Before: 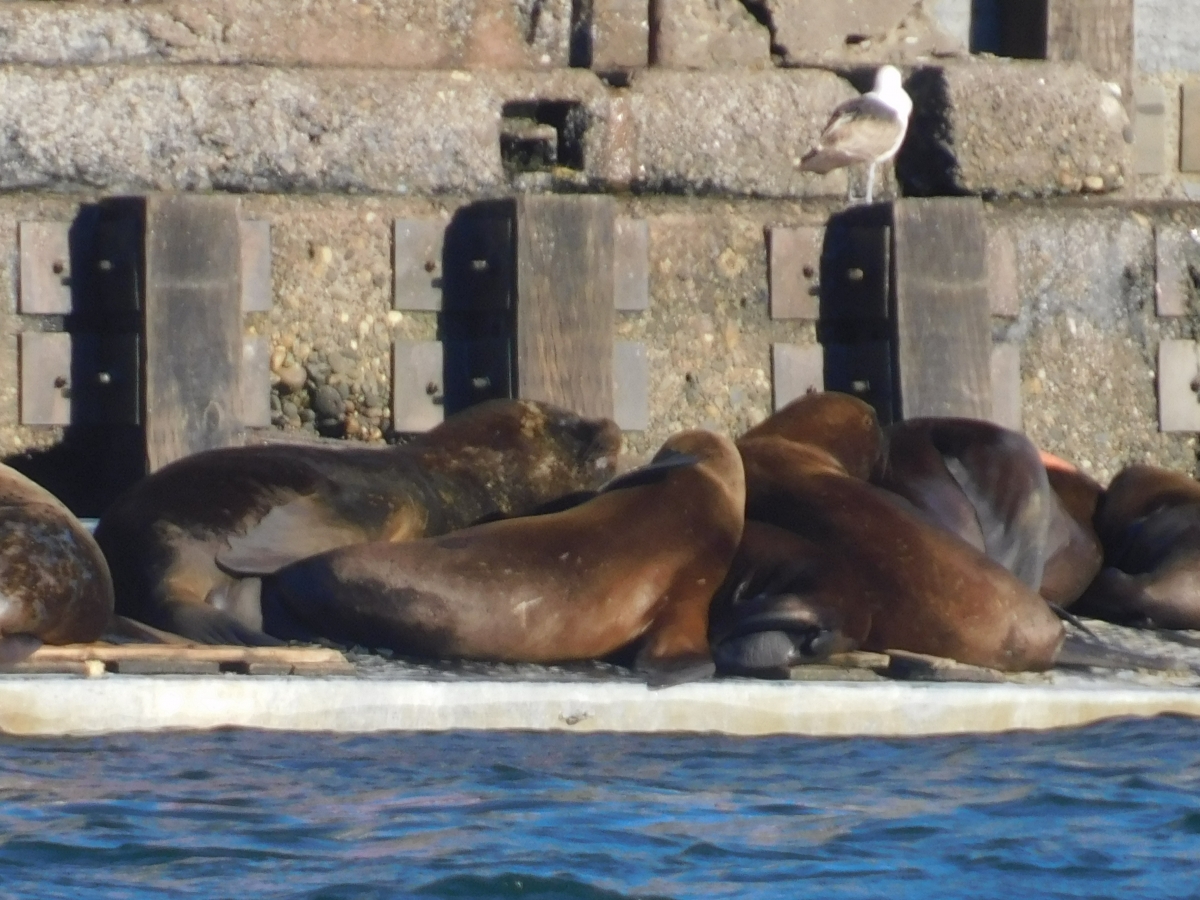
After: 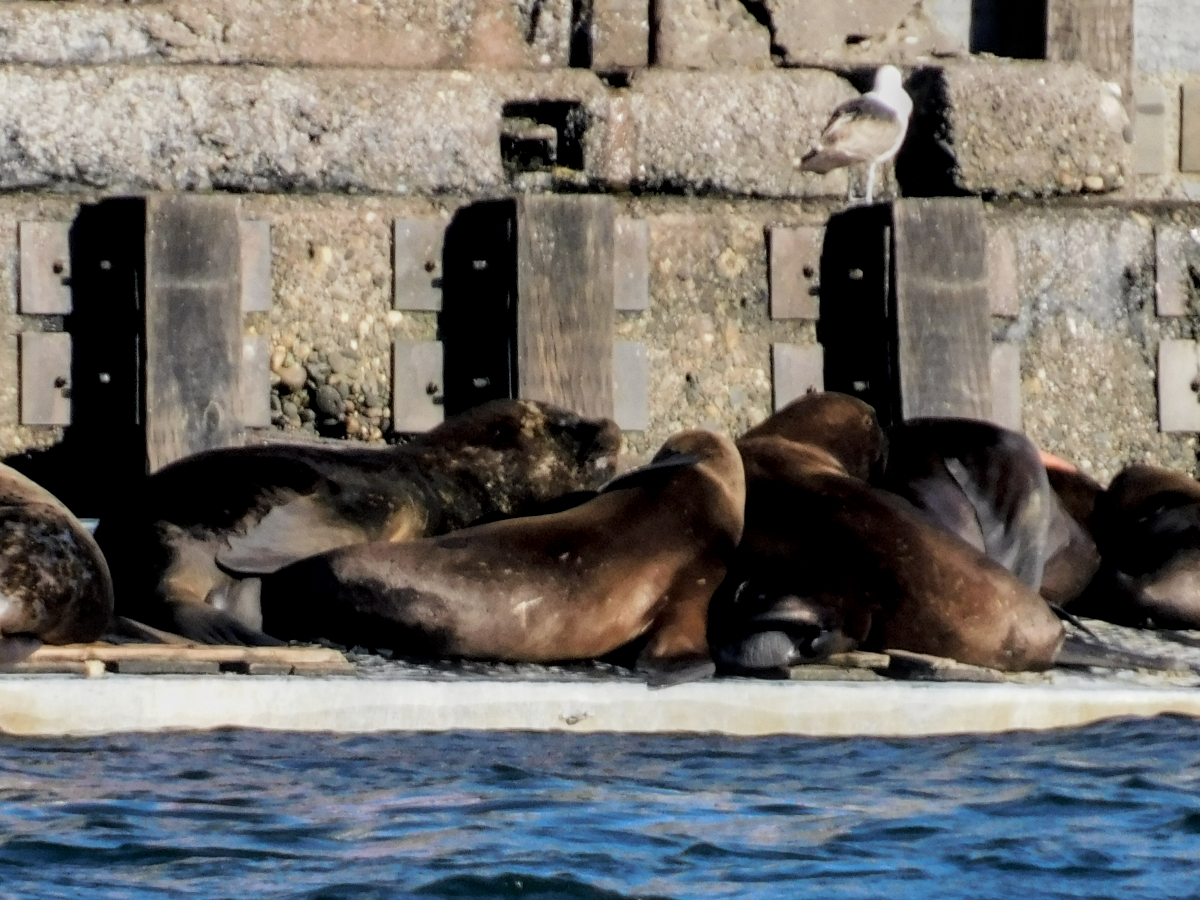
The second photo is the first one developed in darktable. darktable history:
filmic rgb: black relative exposure -5.07 EV, white relative exposure 3.99 EV, hardness 2.9, contrast 1.3, highlights saturation mix -28.91%
local contrast: detail 142%
